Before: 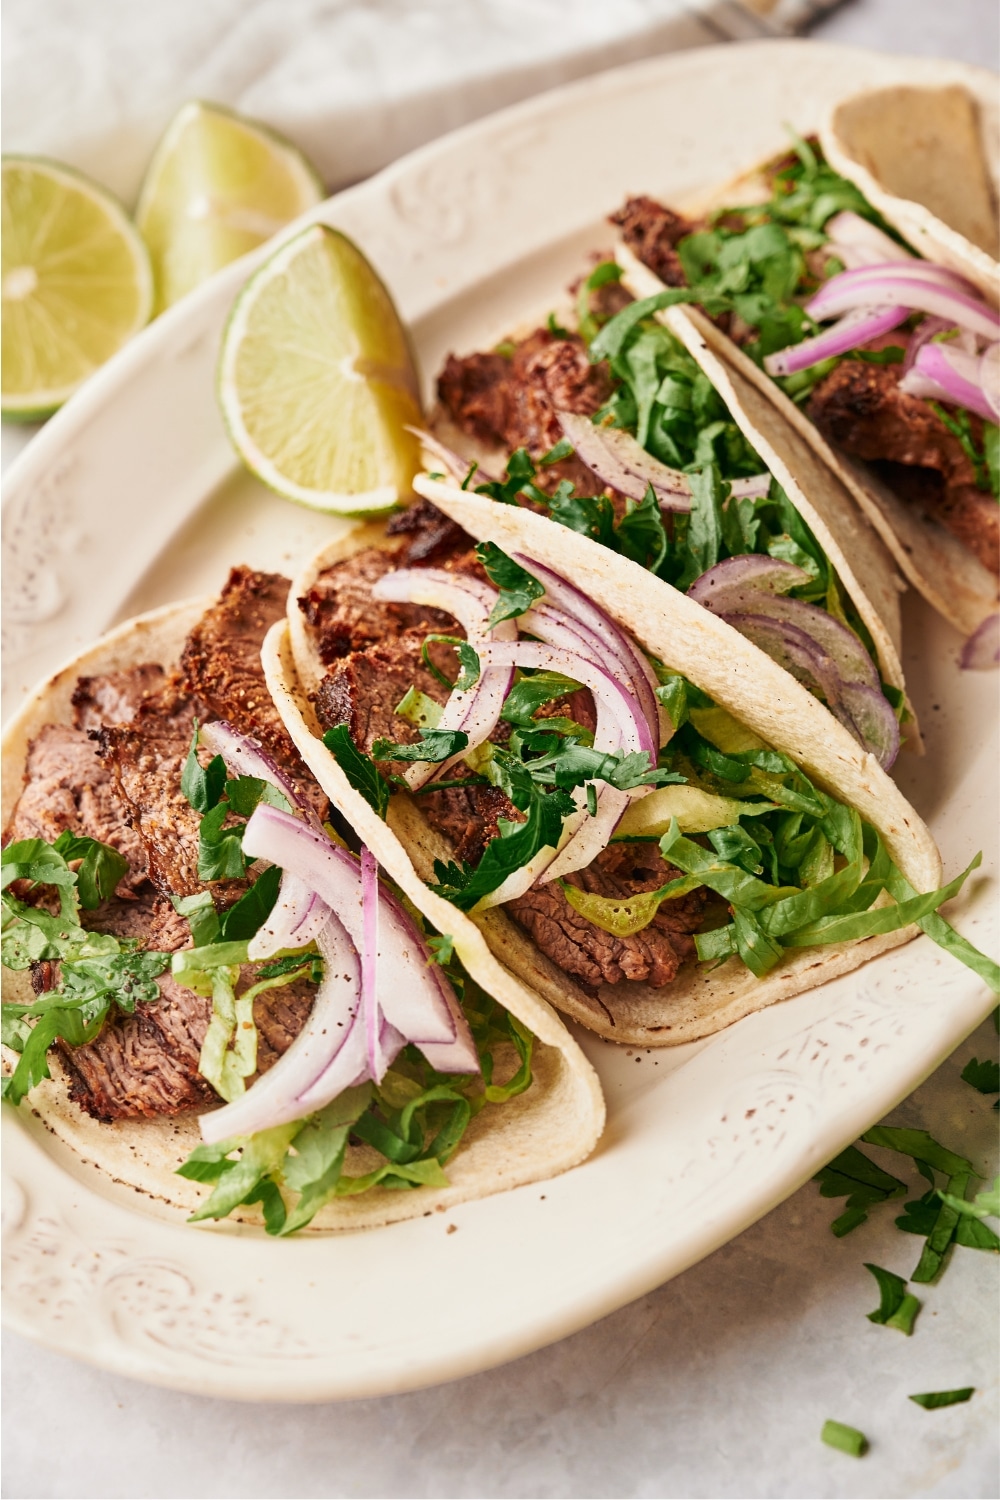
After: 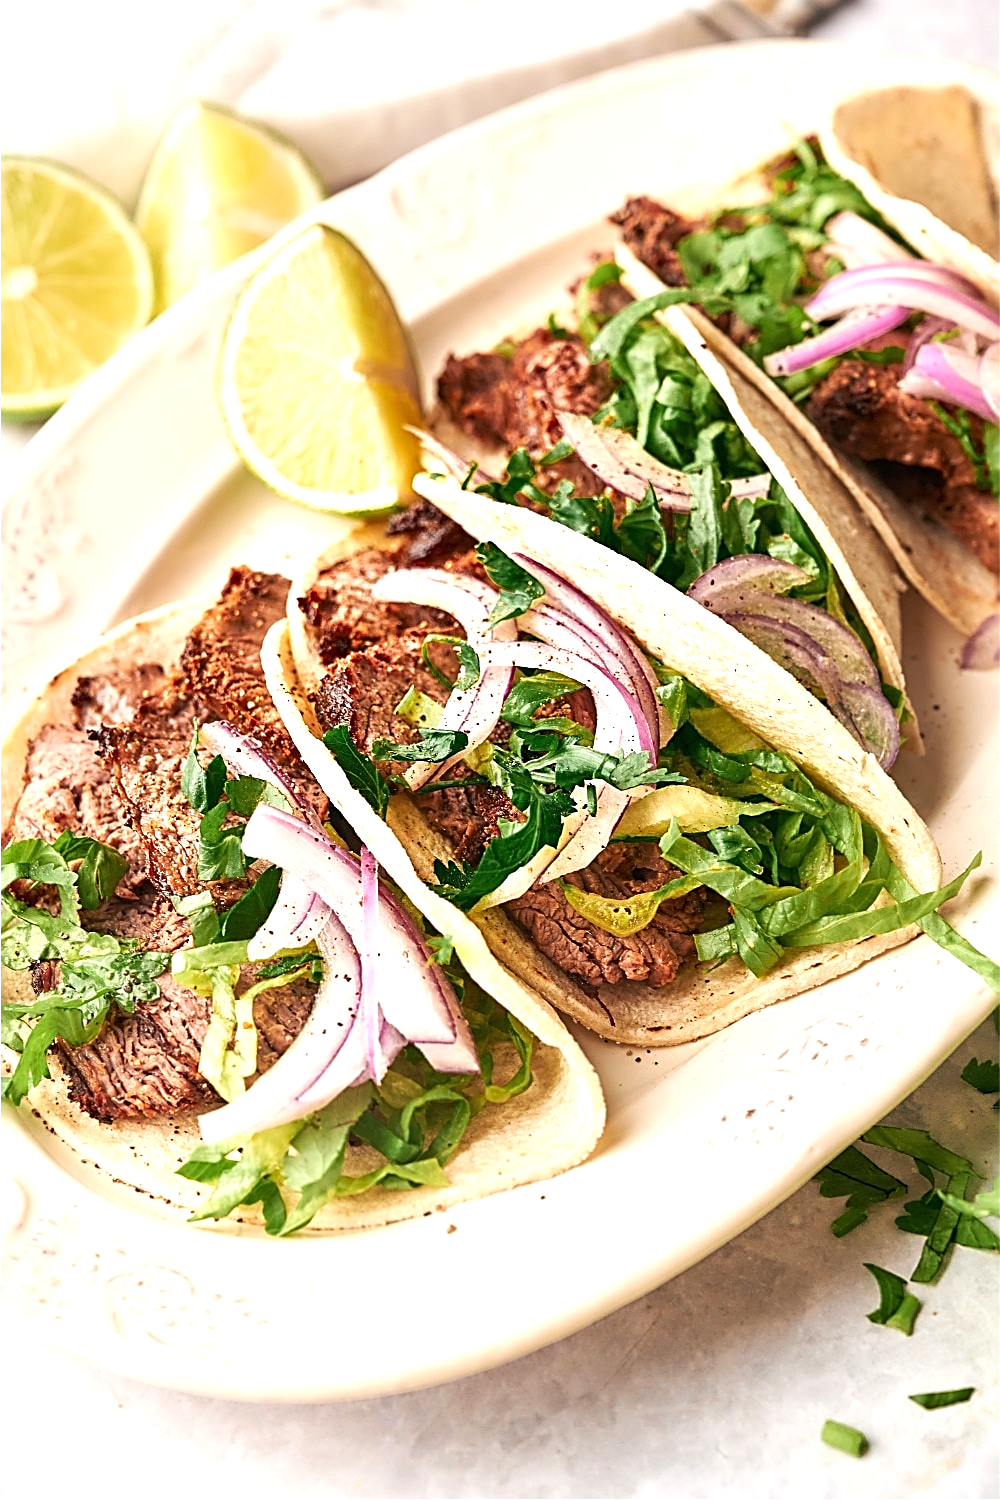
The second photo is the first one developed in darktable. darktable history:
exposure: black level correction 0, exposure 0.678 EV, compensate highlight preservation false
sharpen: amount 0.886
